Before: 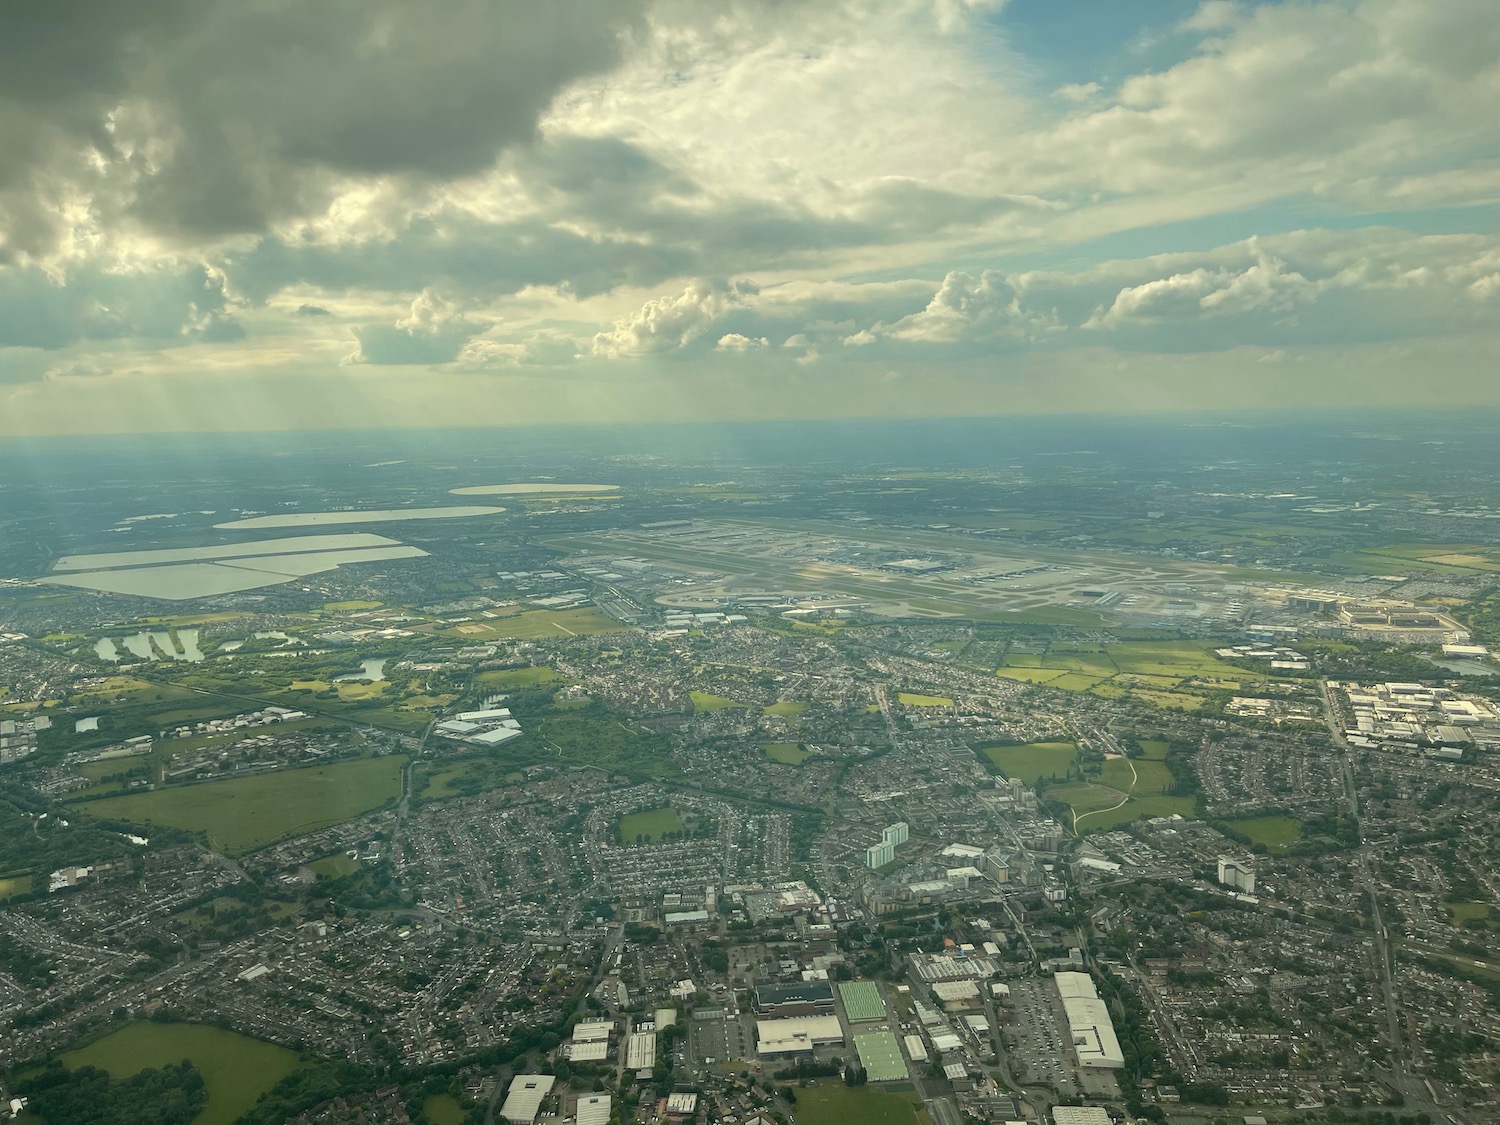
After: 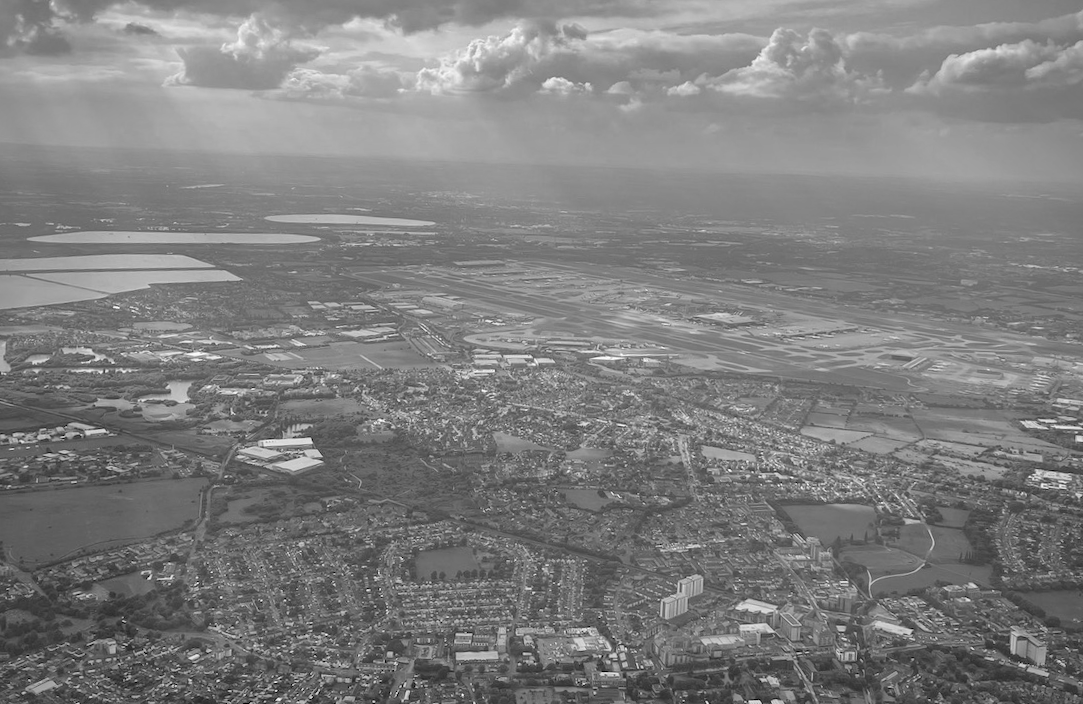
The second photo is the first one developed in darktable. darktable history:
crop and rotate: angle -3.37°, left 9.79%, top 20.73%, right 12.42%, bottom 11.82%
monochrome: a -11.7, b 1.62, size 0.5, highlights 0.38
shadows and highlights: shadows 75, highlights -60.85, soften with gaussian
vignetting: fall-off radius 60.92%
